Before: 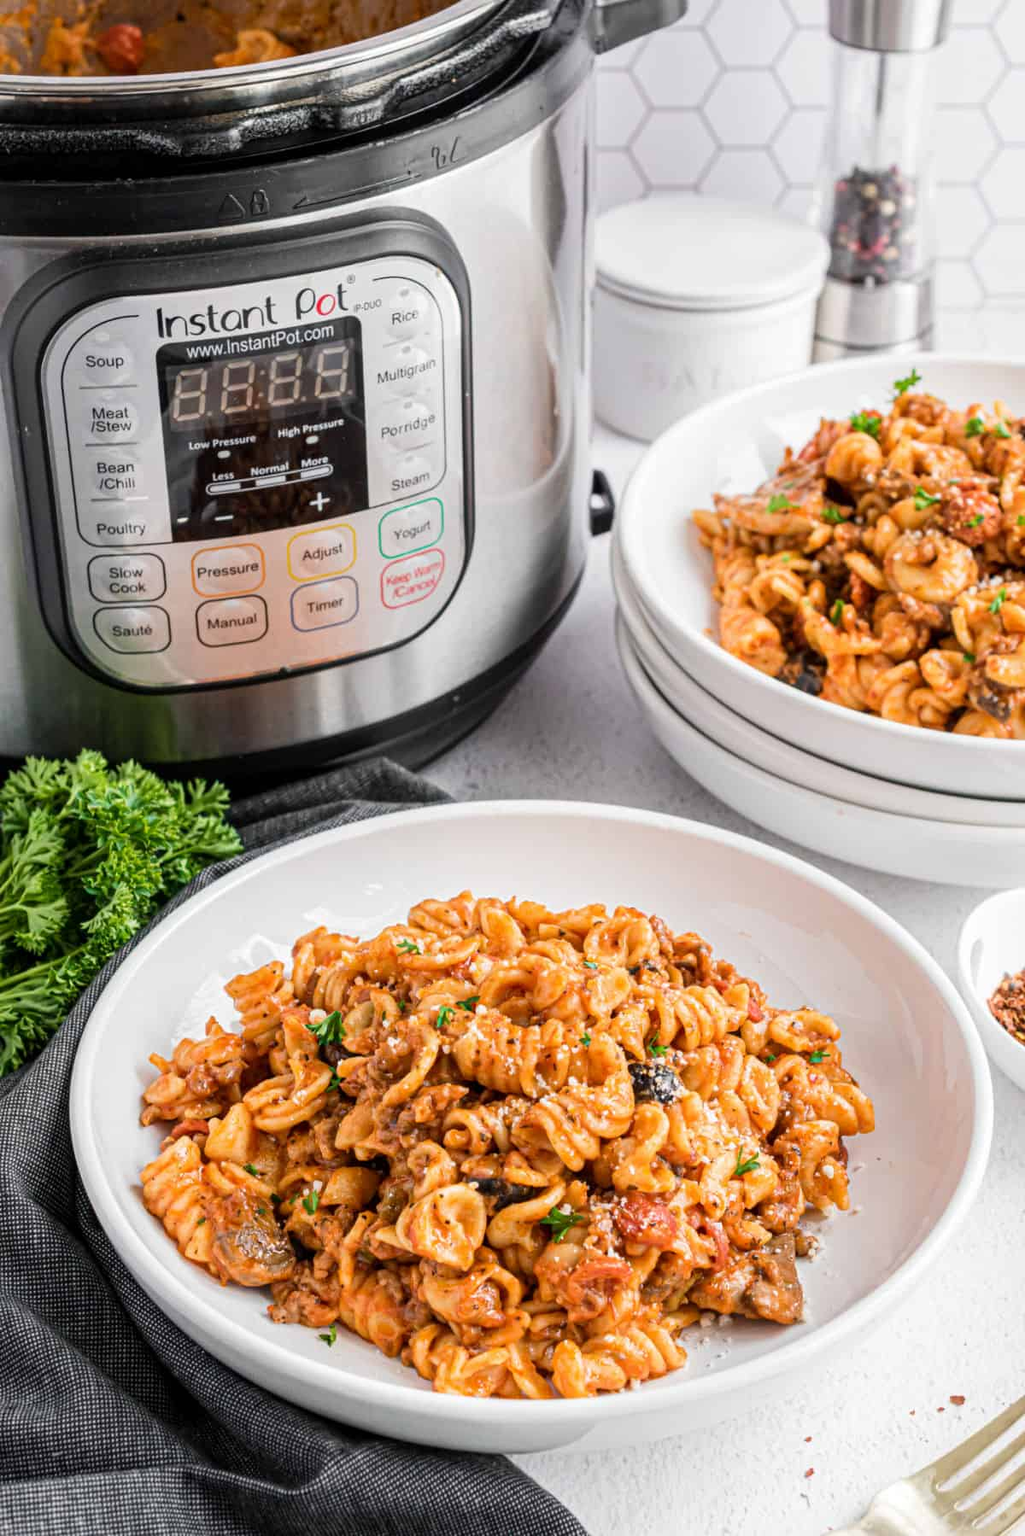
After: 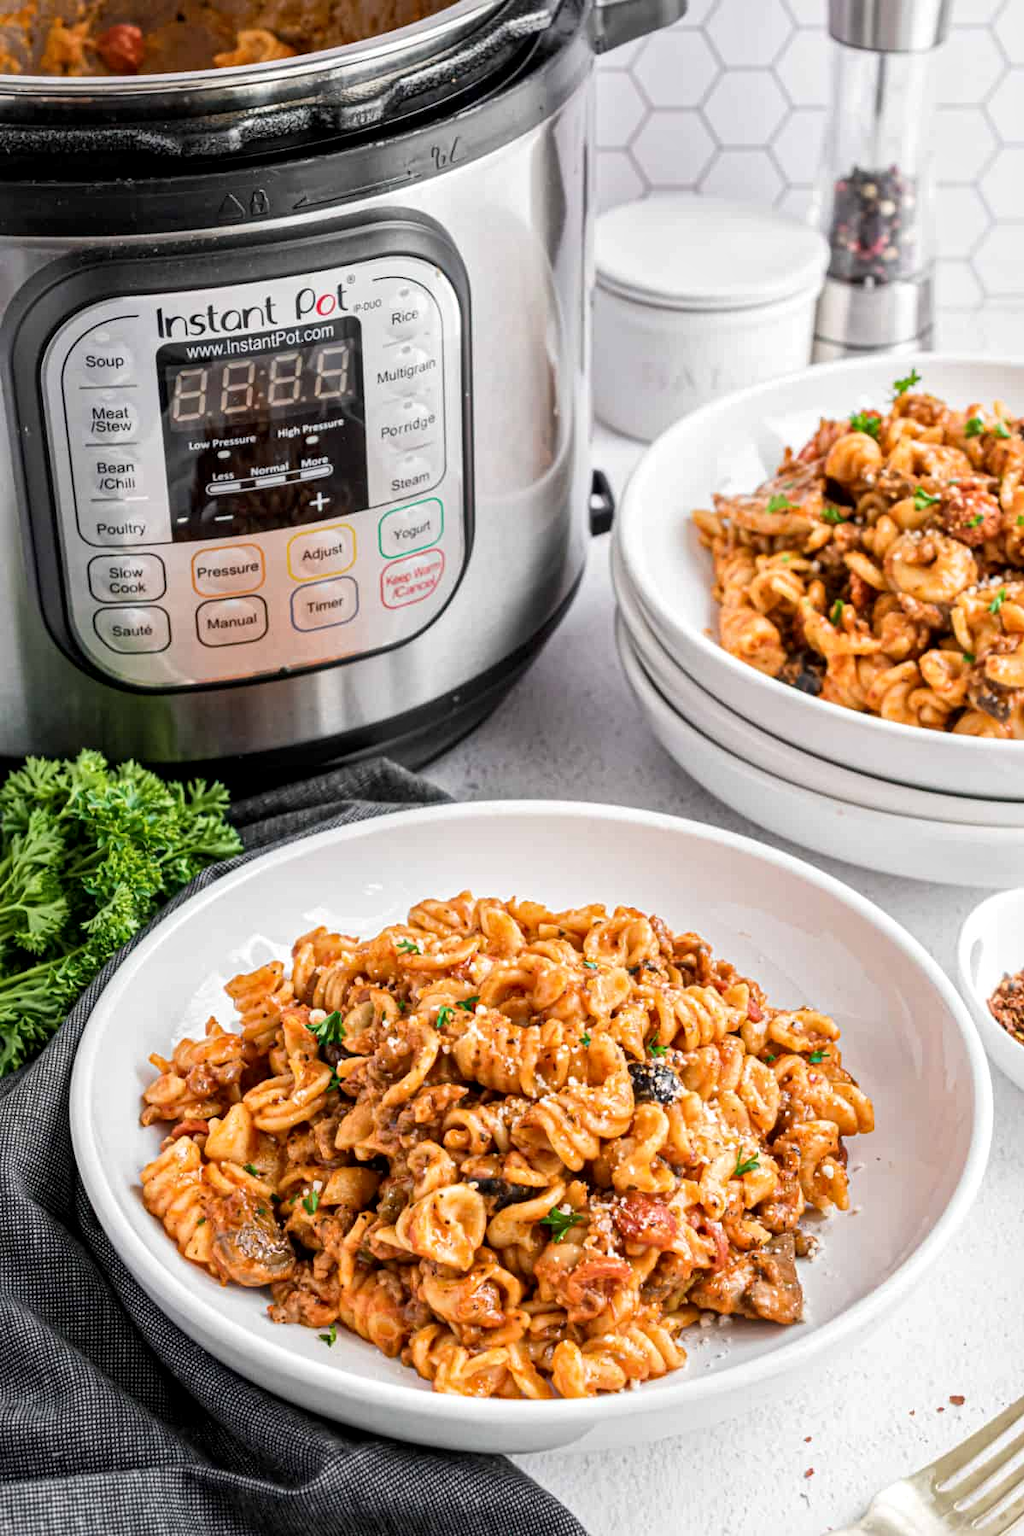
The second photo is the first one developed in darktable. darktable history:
local contrast: mode bilateral grid, contrast 29, coarseness 25, midtone range 0.2
